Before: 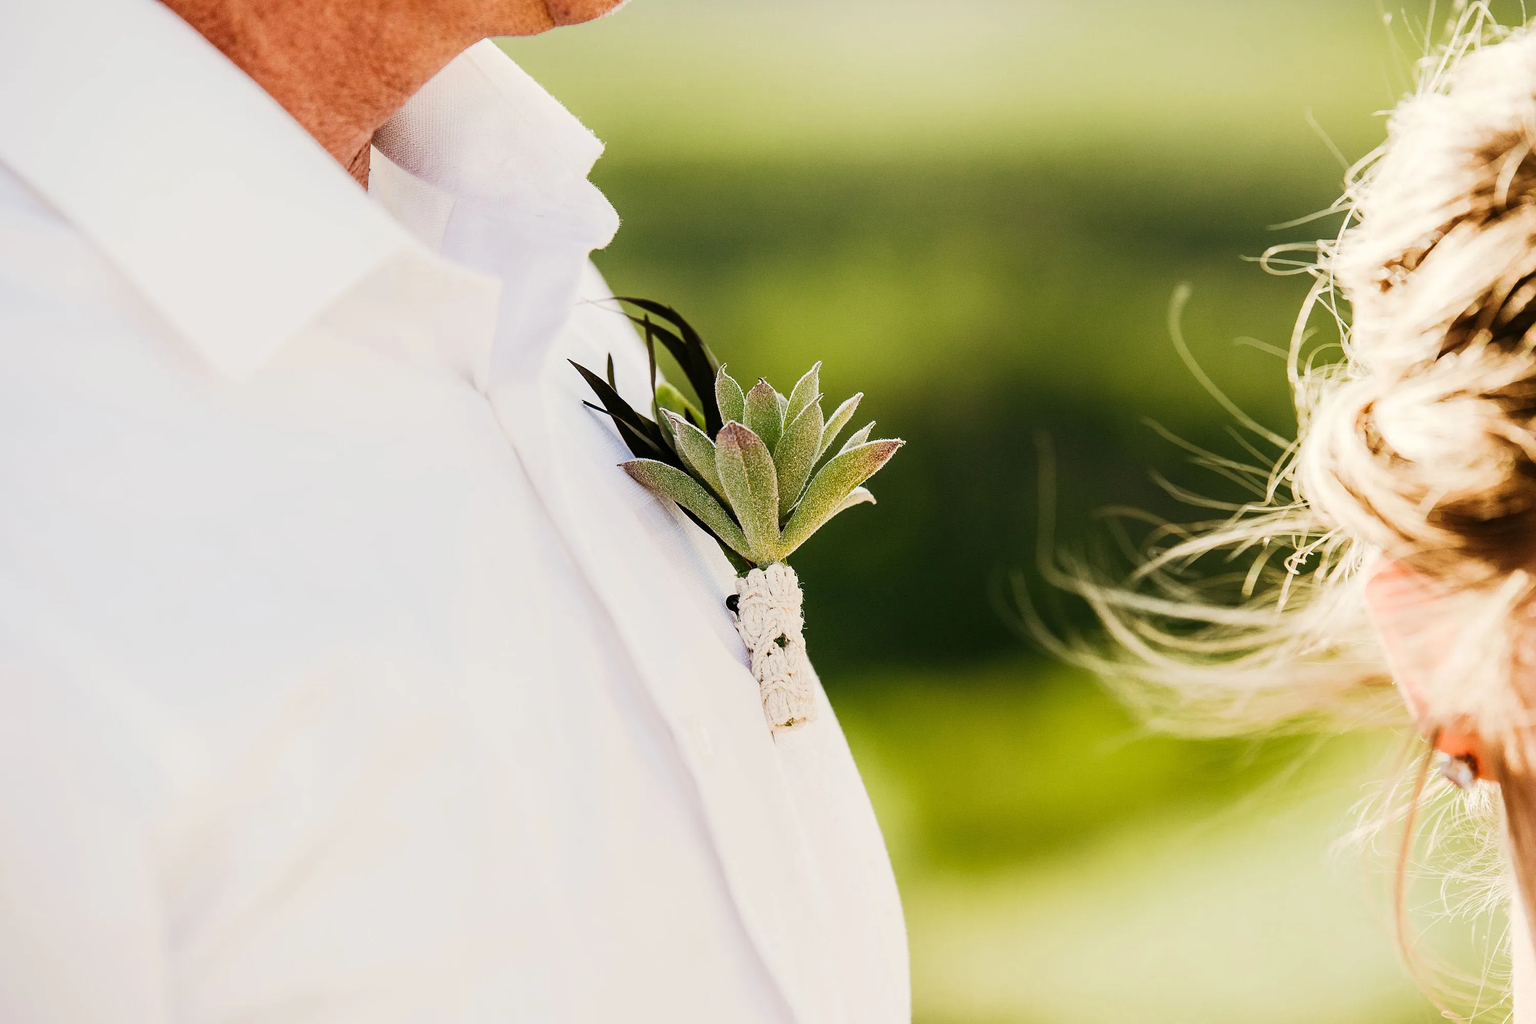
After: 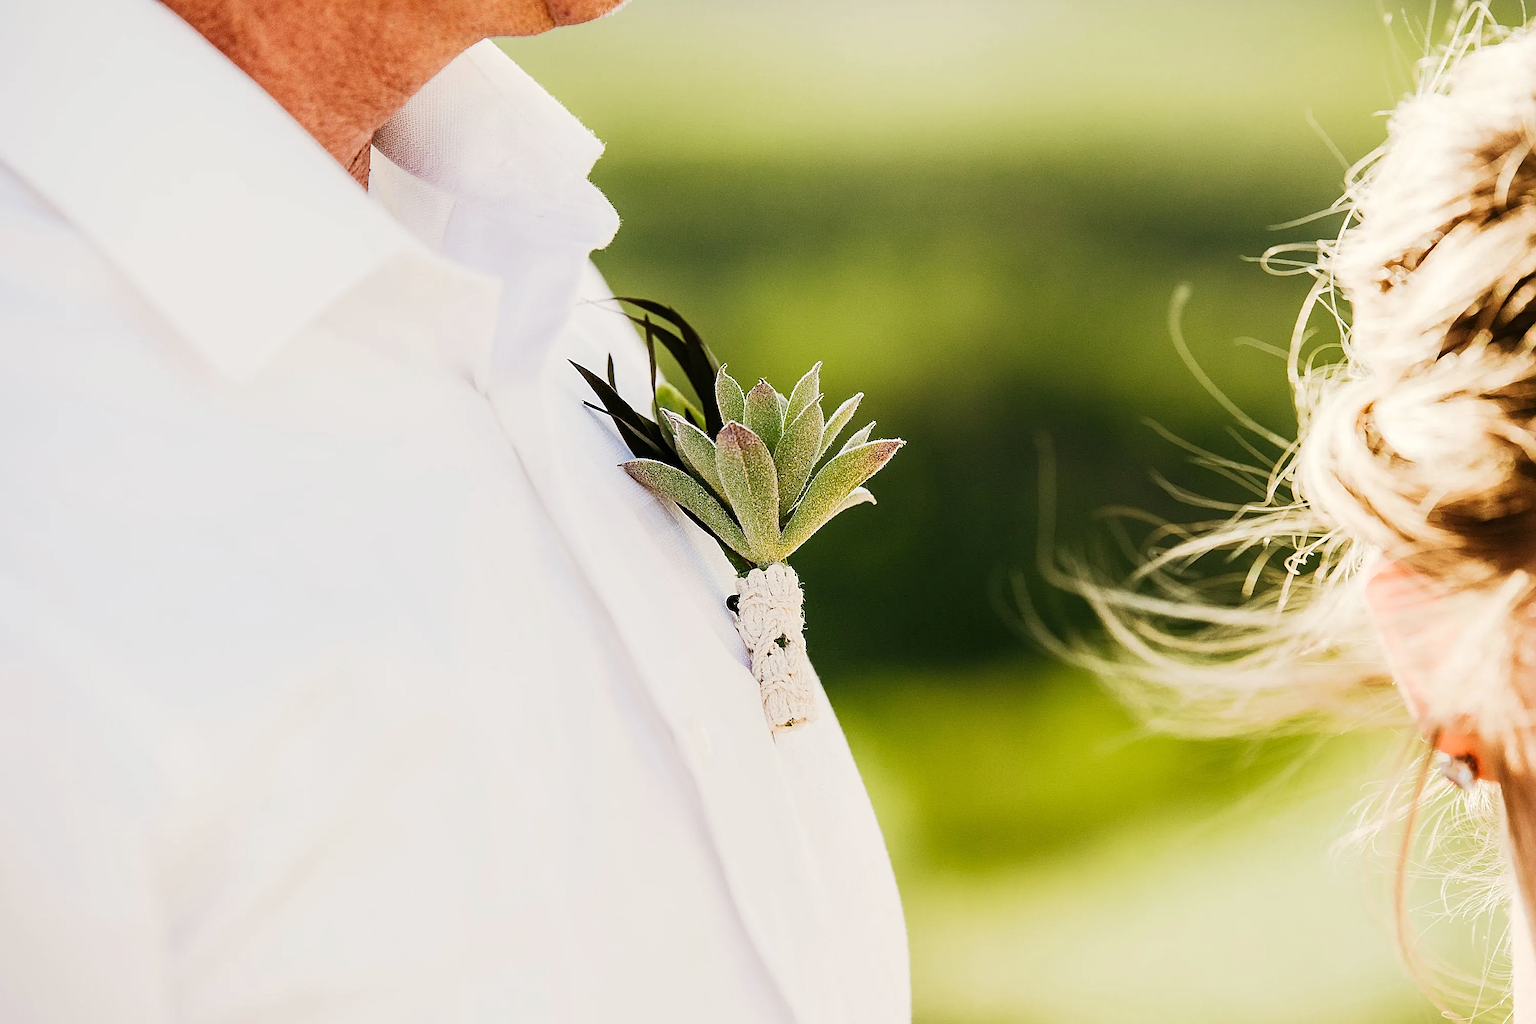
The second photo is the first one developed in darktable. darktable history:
sharpen: on, module defaults
base curve: curves: ch0 [(0, 0) (0.472, 0.508) (1, 1)], preserve colors none
